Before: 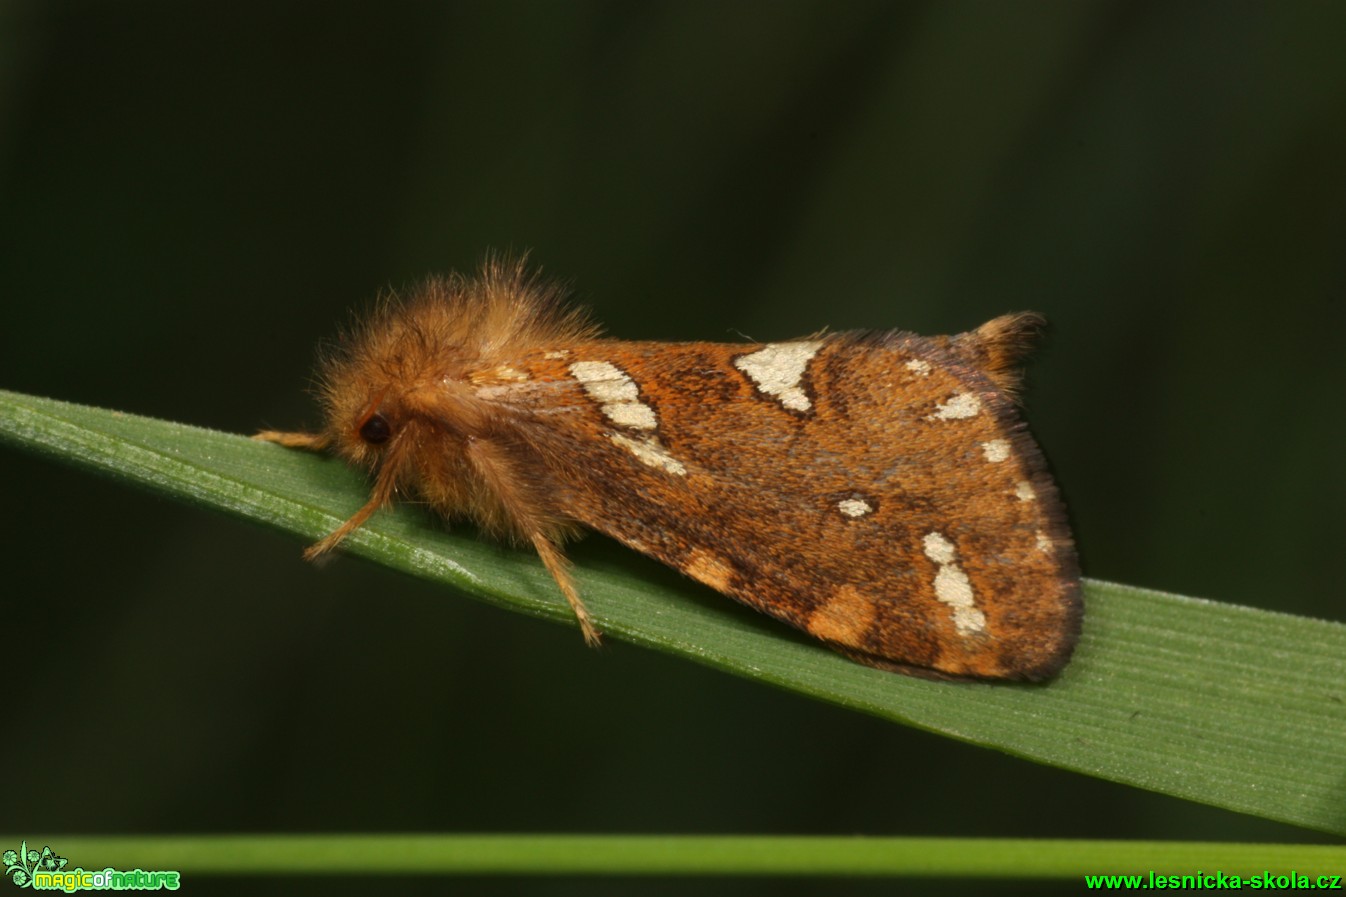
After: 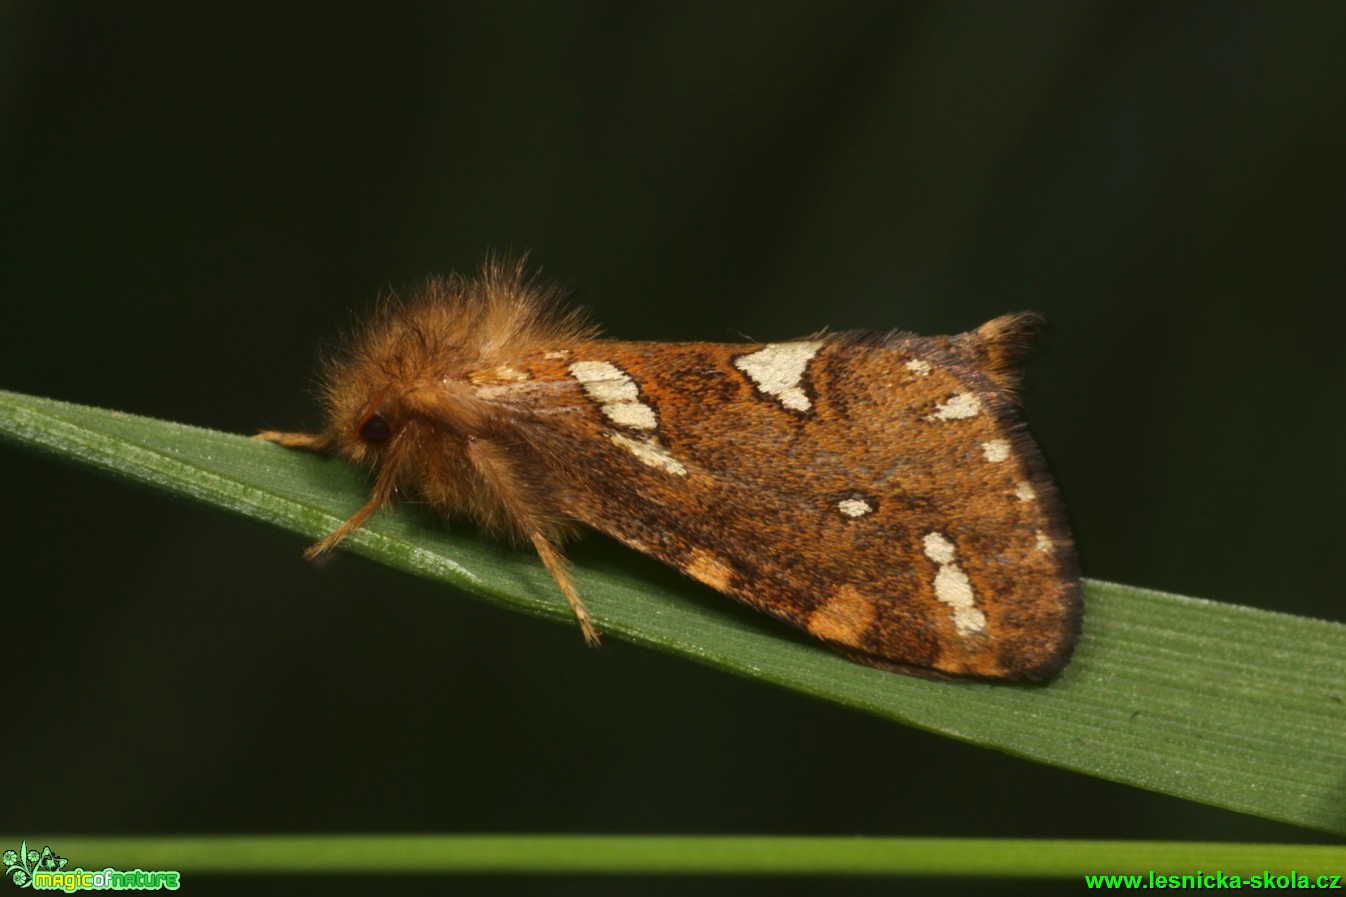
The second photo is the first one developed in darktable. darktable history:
tone curve: curves: ch0 [(0, 0.032) (0.181, 0.152) (0.751, 0.762) (1, 1)], color space Lab, linked channels, preserve colors none
